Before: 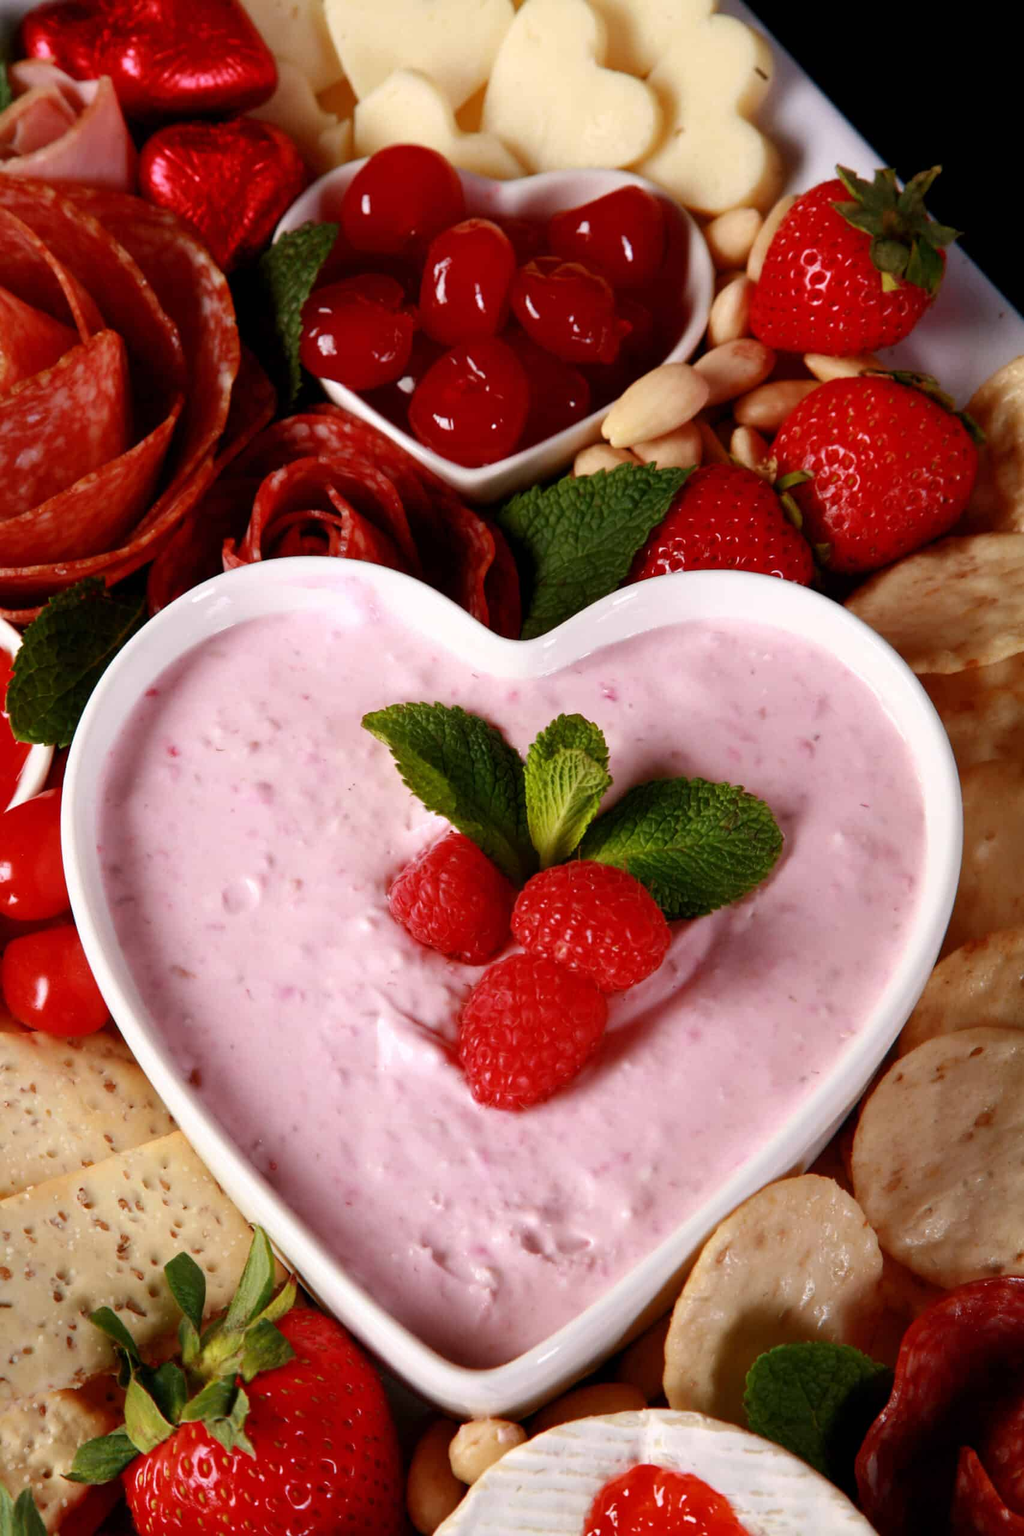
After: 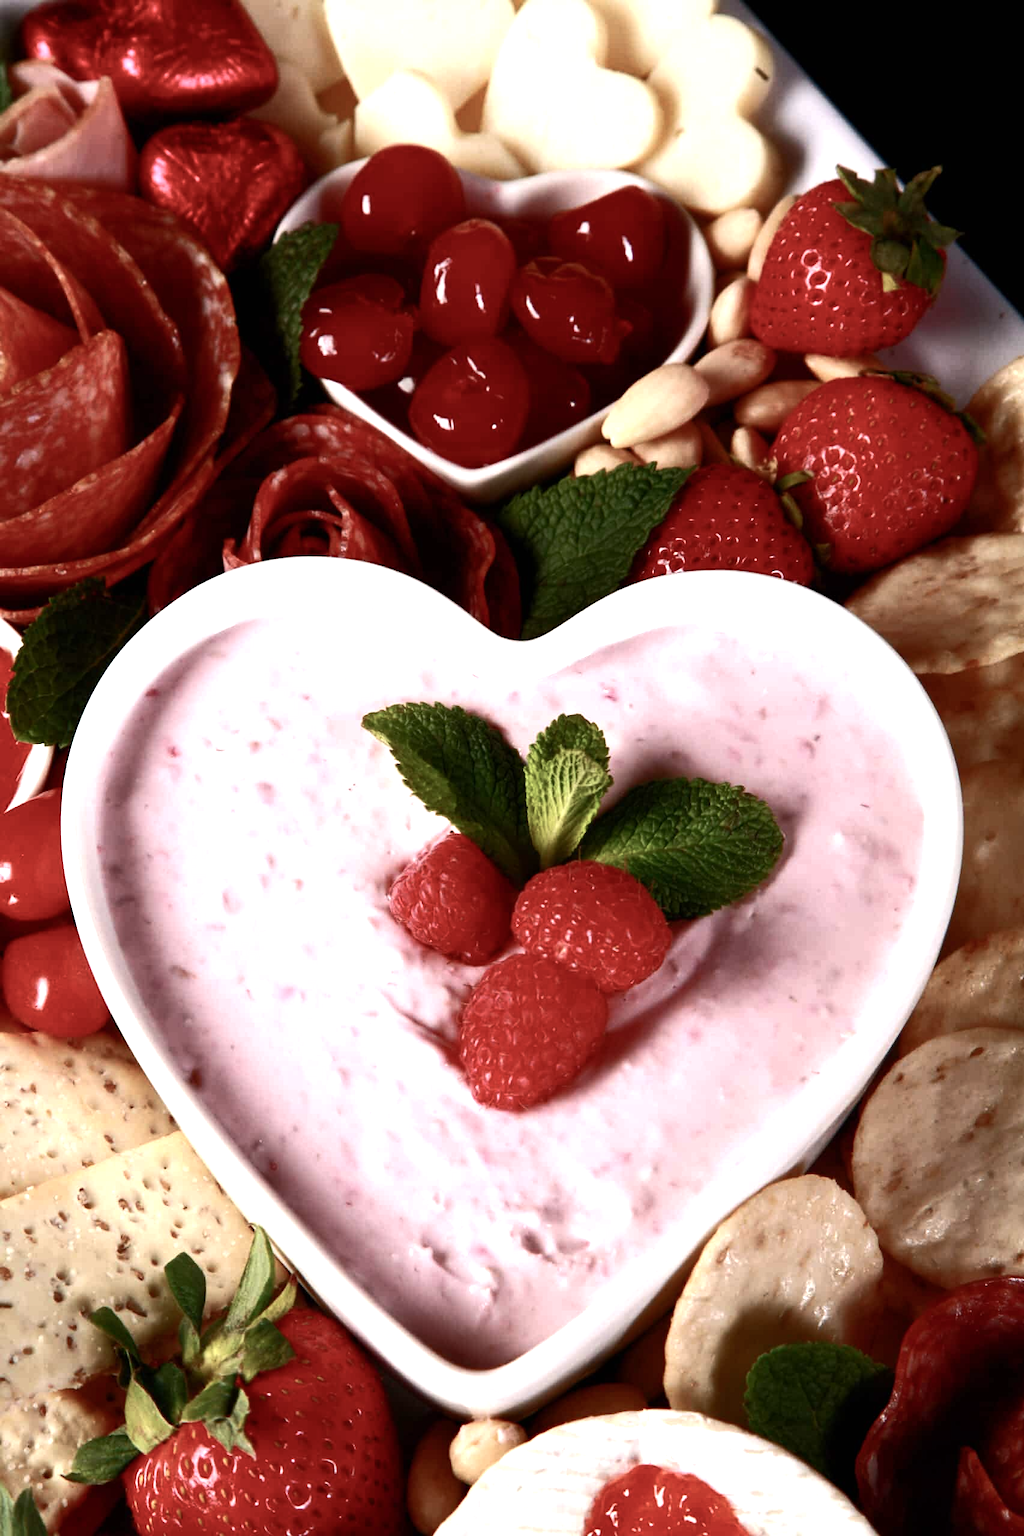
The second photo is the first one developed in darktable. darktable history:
exposure: black level correction 0, exposure 0.7 EV, compensate exposure bias true, compensate highlight preservation false
color balance rgb: perceptual saturation grading › highlights -31.88%, perceptual saturation grading › mid-tones 5.8%, perceptual saturation grading › shadows 18.12%, perceptual brilliance grading › highlights 3.62%, perceptual brilliance grading › mid-tones -18.12%, perceptual brilliance grading › shadows -41.3%
